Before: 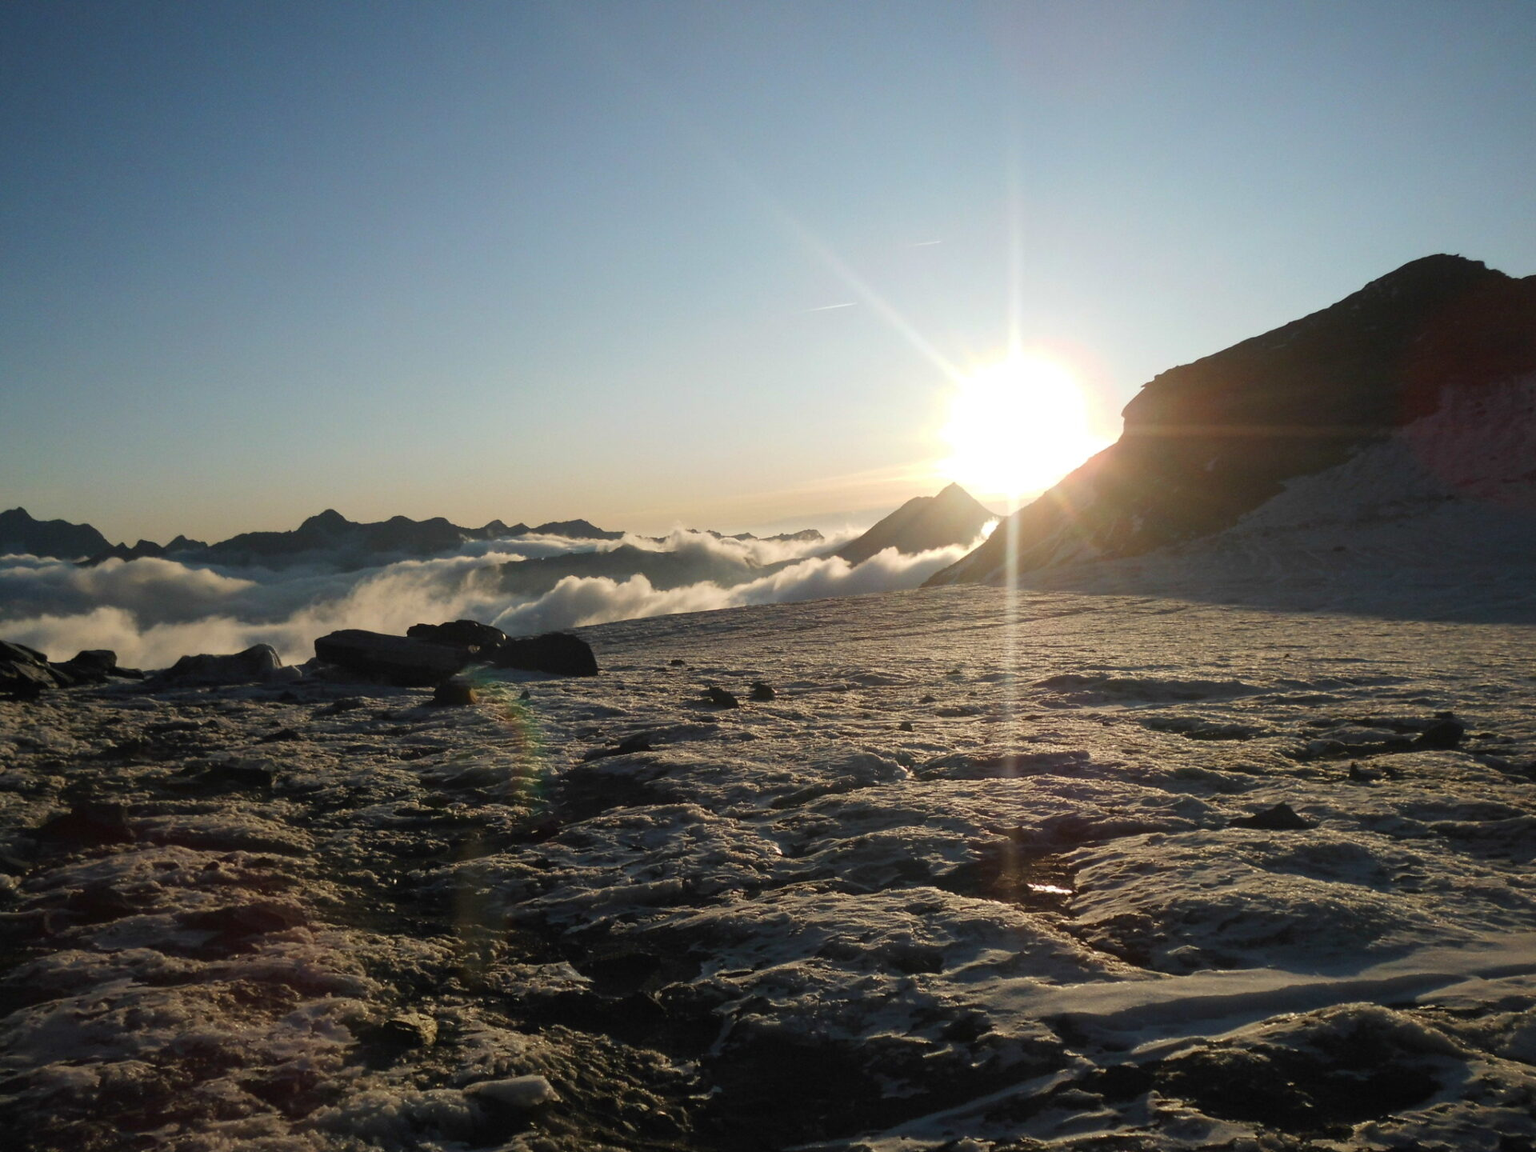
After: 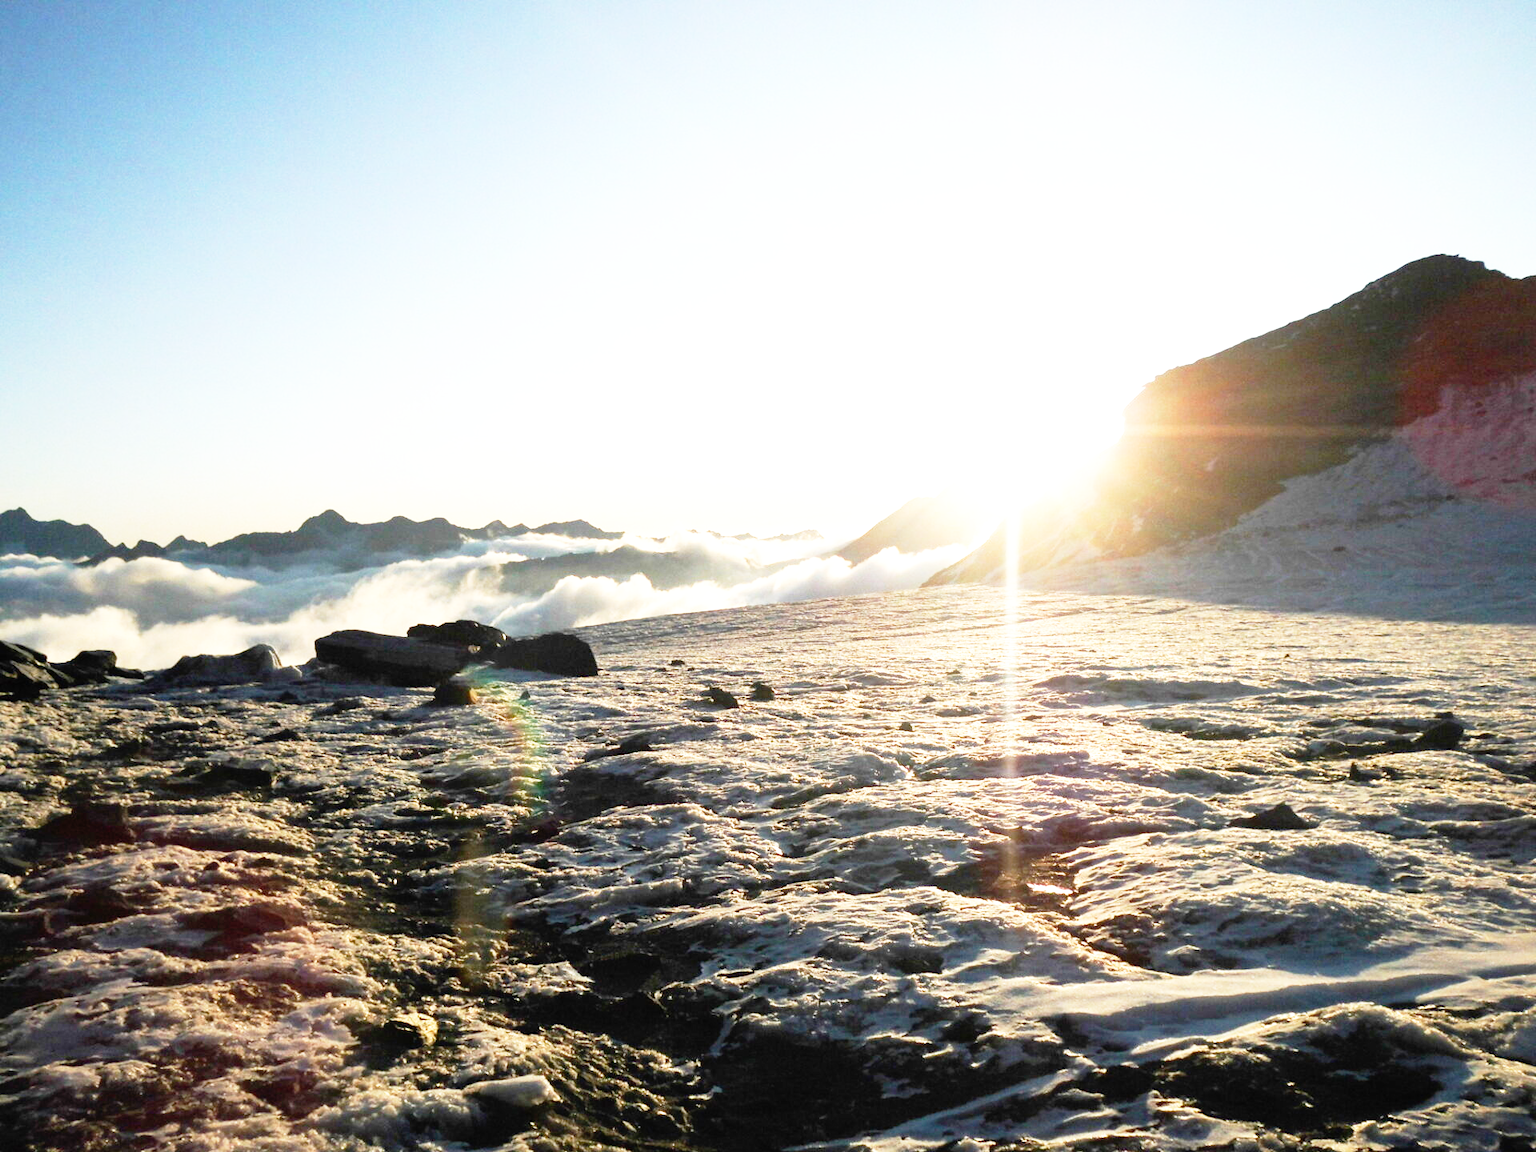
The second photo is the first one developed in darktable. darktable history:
base curve: curves: ch0 [(0, 0) (0.012, 0.01) (0.073, 0.168) (0.31, 0.711) (0.645, 0.957) (1, 1)], preserve colors none
white balance: emerald 1
exposure: black level correction 0.001, exposure 1.116 EV, compensate highlight preservation false
